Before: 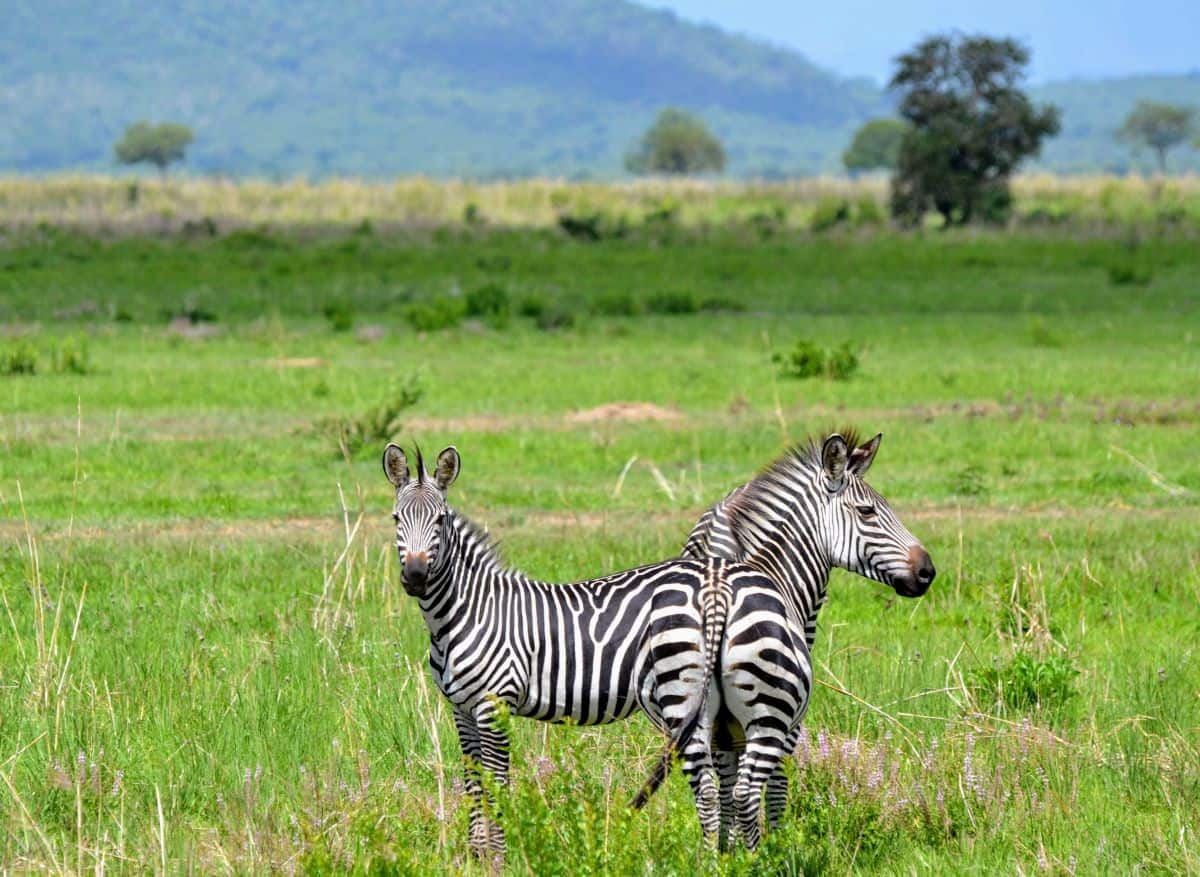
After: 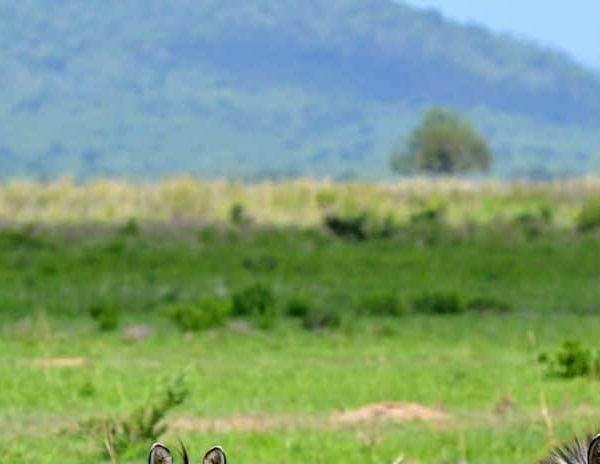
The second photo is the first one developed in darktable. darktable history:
crop: left 19.535%, right 30.452%, bottom 47.002%
